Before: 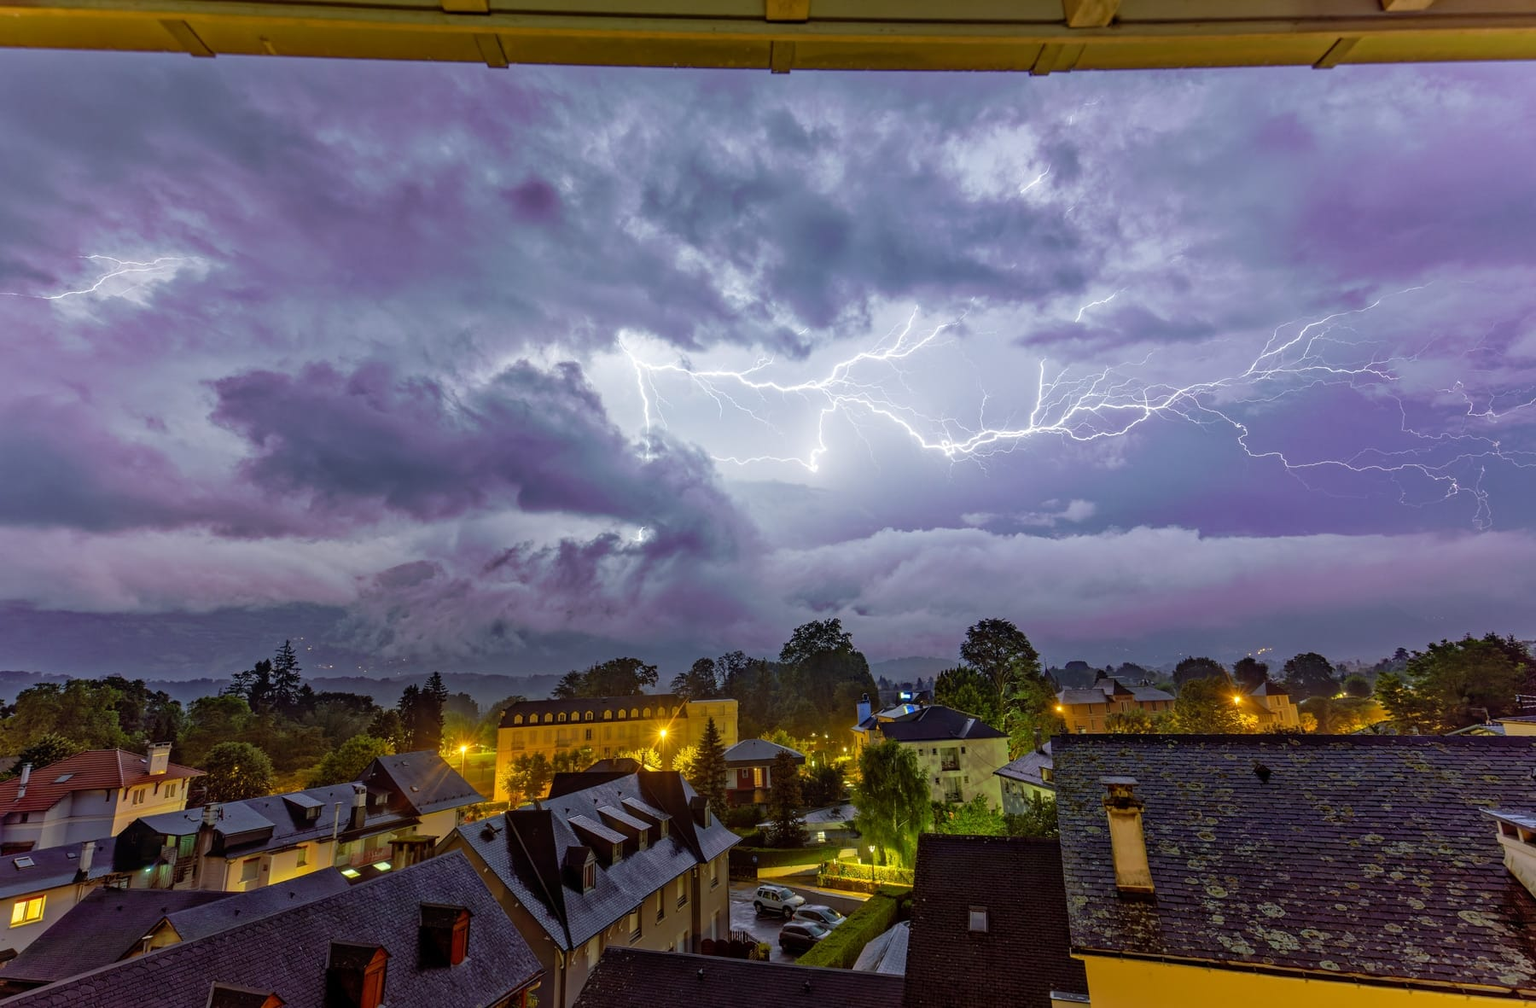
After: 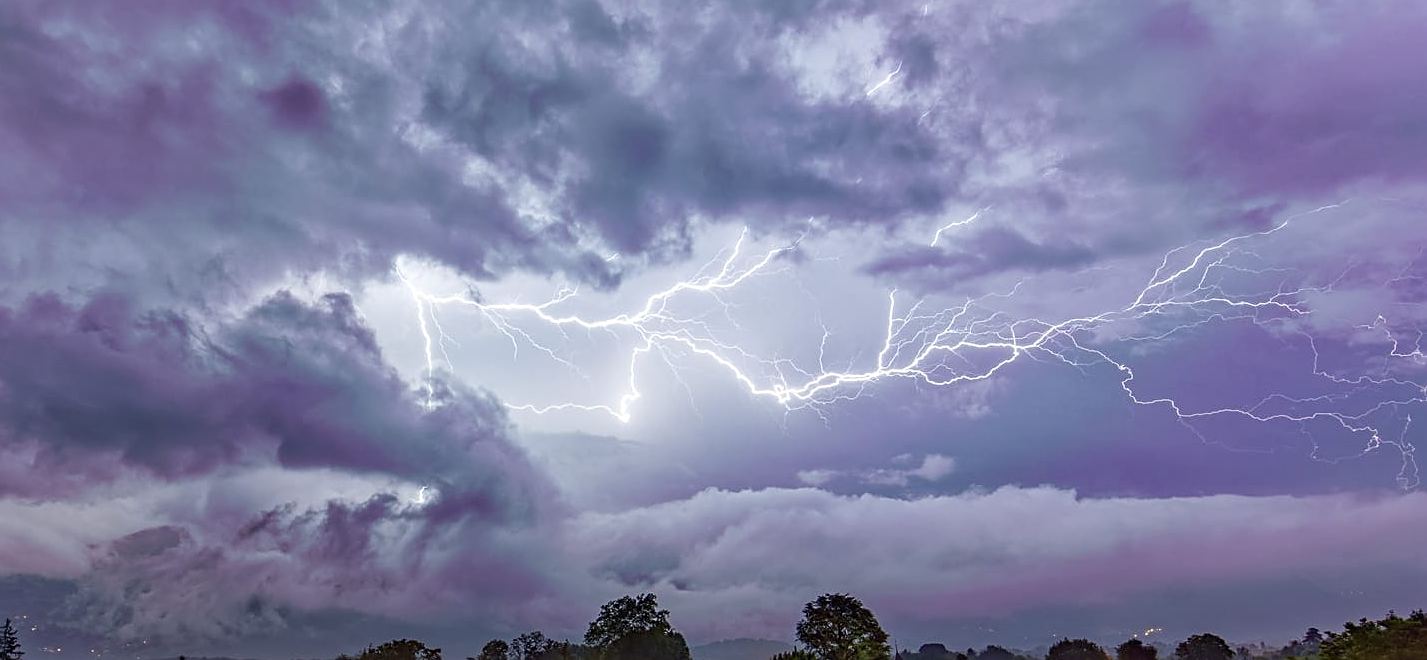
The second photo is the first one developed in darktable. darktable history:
local contrast: mode bilateral grid, contrast 20, coarseness 49, detail 119%, midtone range 0.2
crop: left 18.326%, top 11.105%, right 2.387%, bottom 32.949%
sharpen: on, module defaults
